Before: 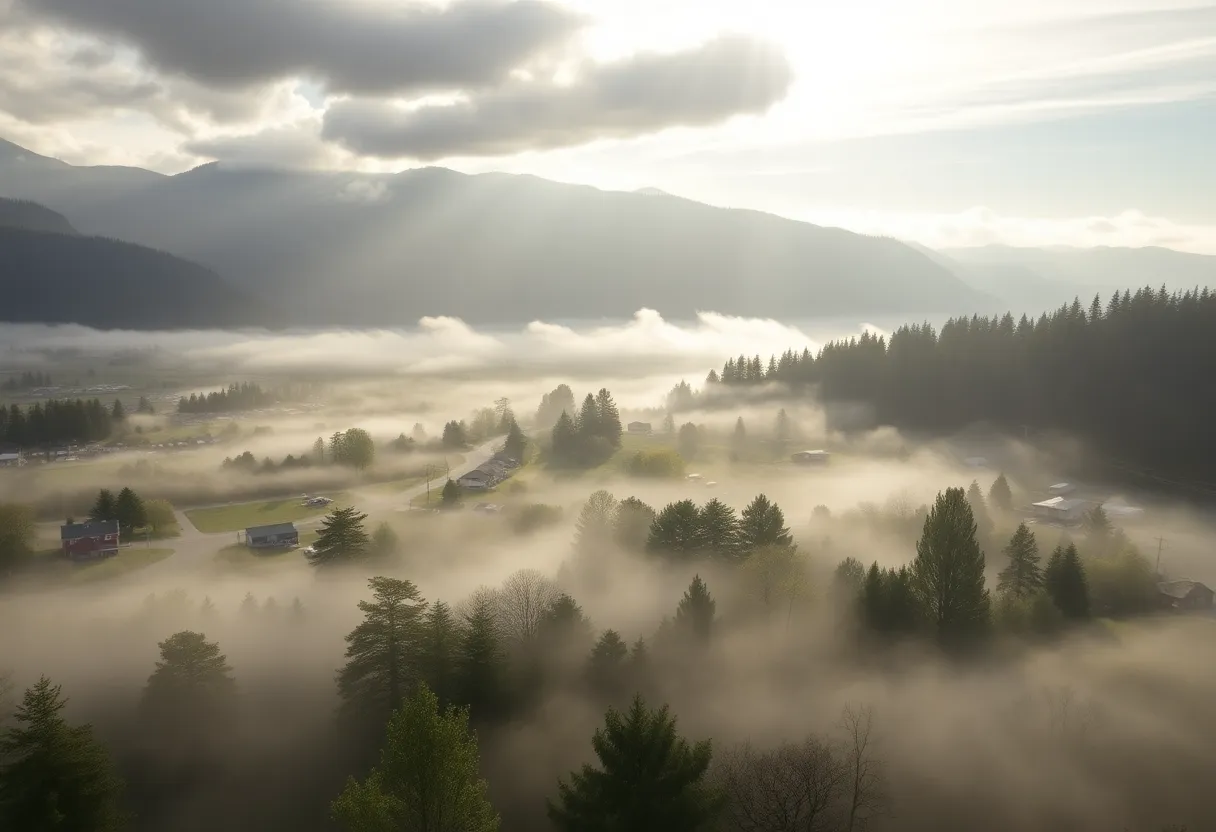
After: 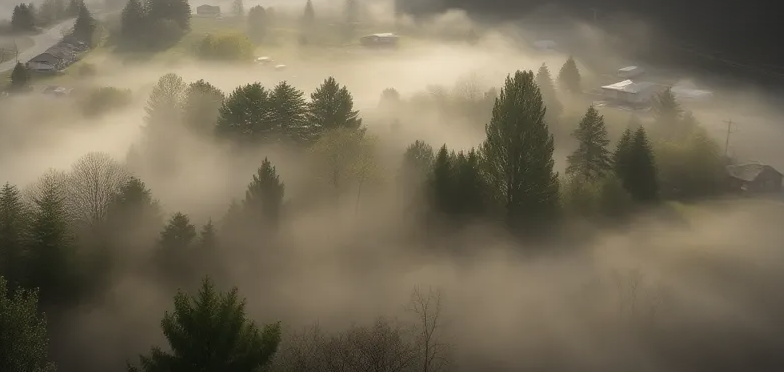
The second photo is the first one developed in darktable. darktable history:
crop and rotate: left 35.509%, top 50.238%, bottom 4.934%
vignetting: fall-off start 87%, automatic ratio true
